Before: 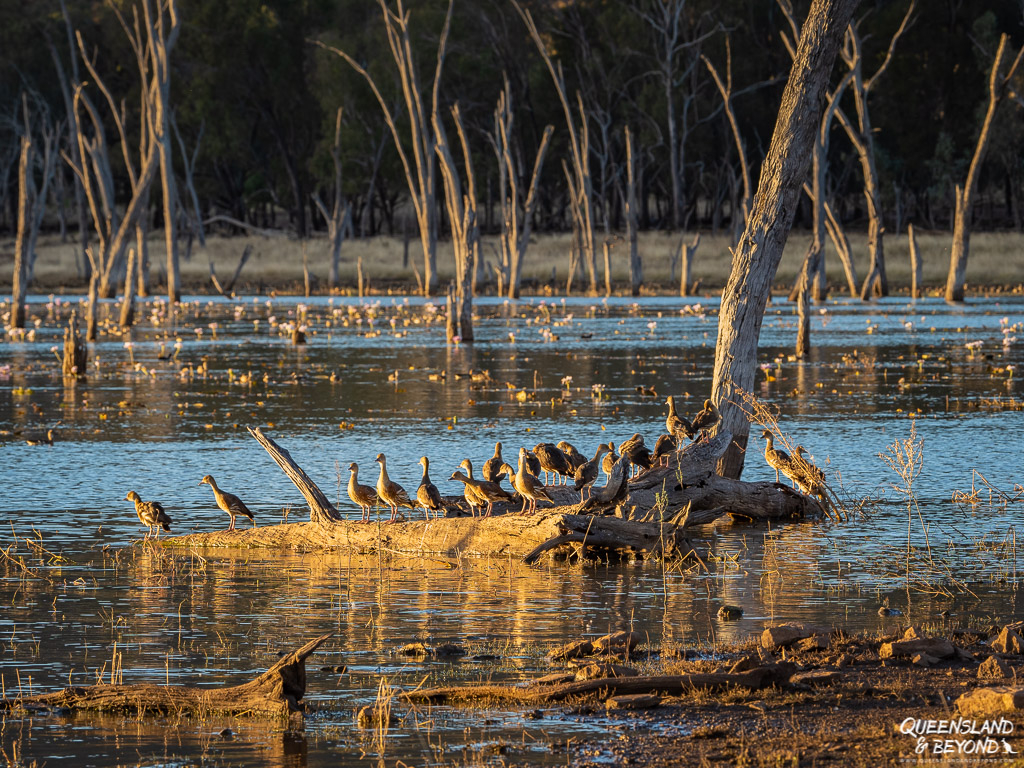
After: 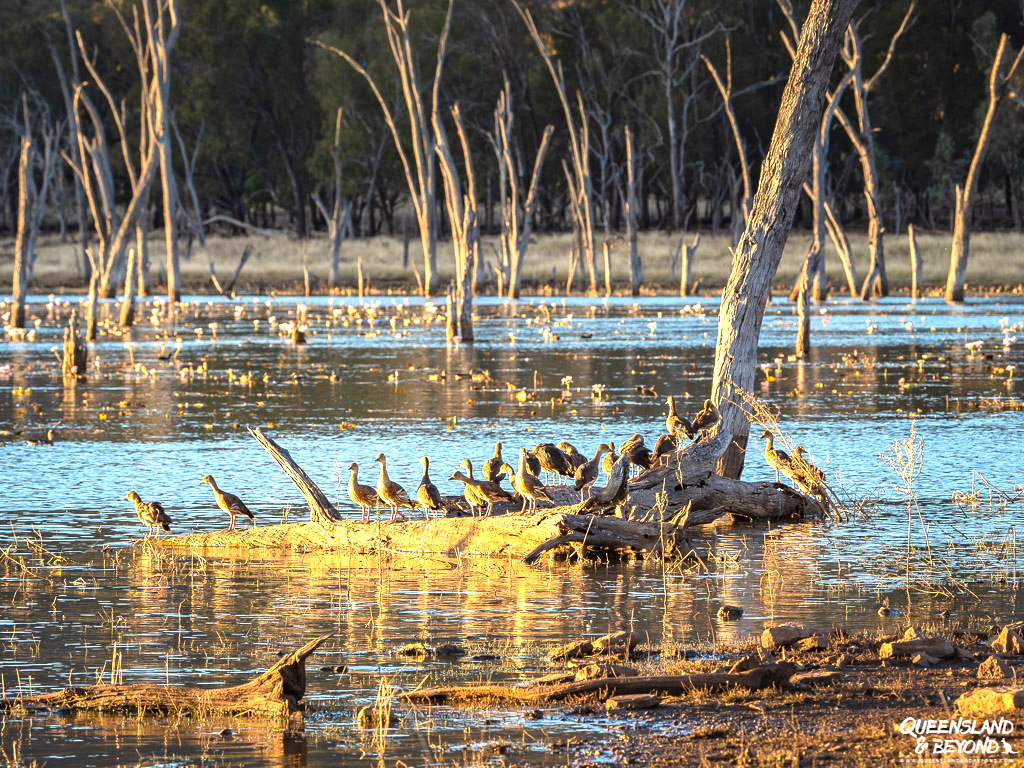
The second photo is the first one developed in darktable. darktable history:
exposure: exposure 1.223 EV, compensate highlight preservation false
sharpen: radius 2.883, amount 0.868, threshold 47.523
